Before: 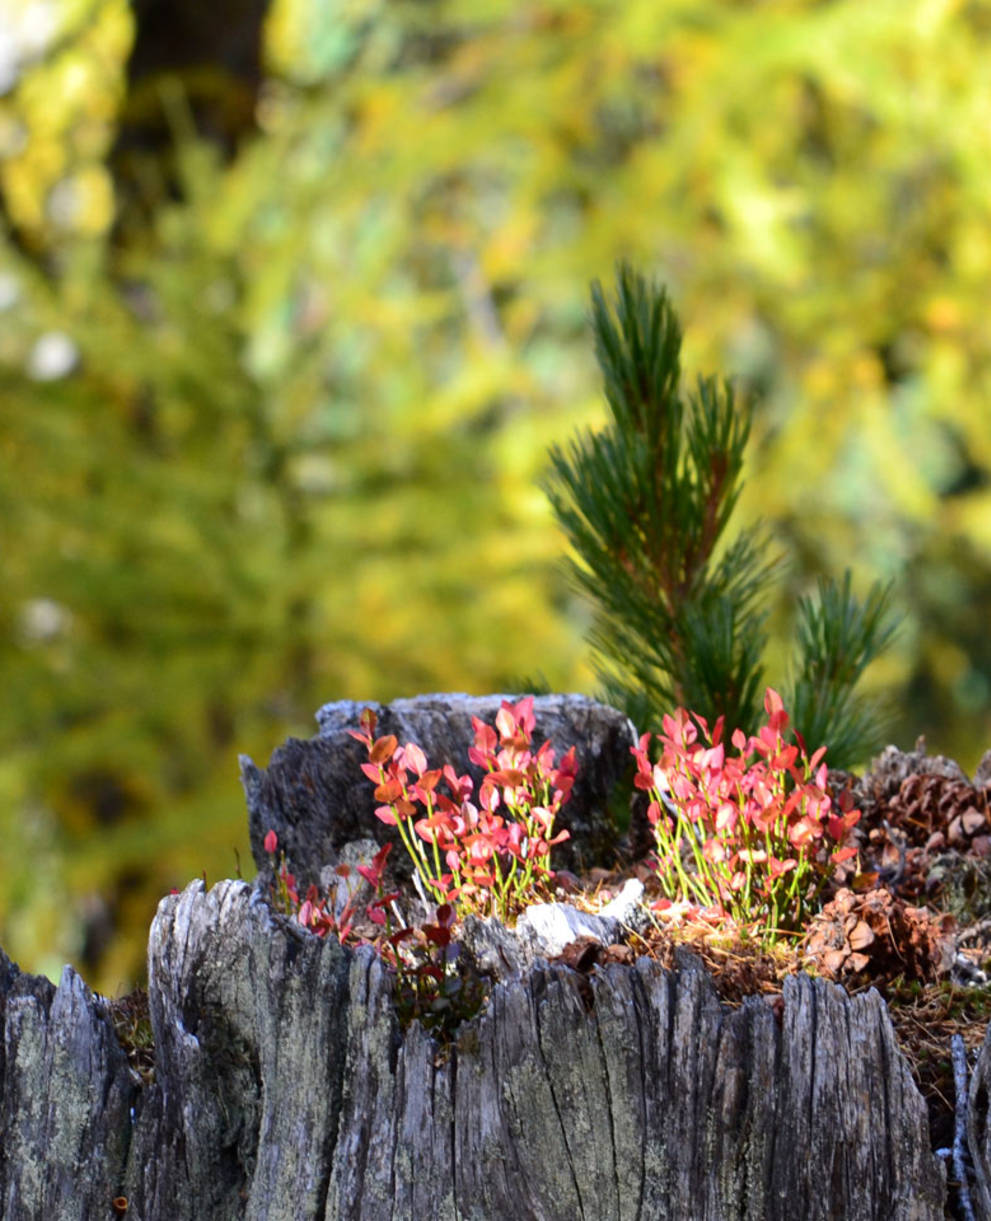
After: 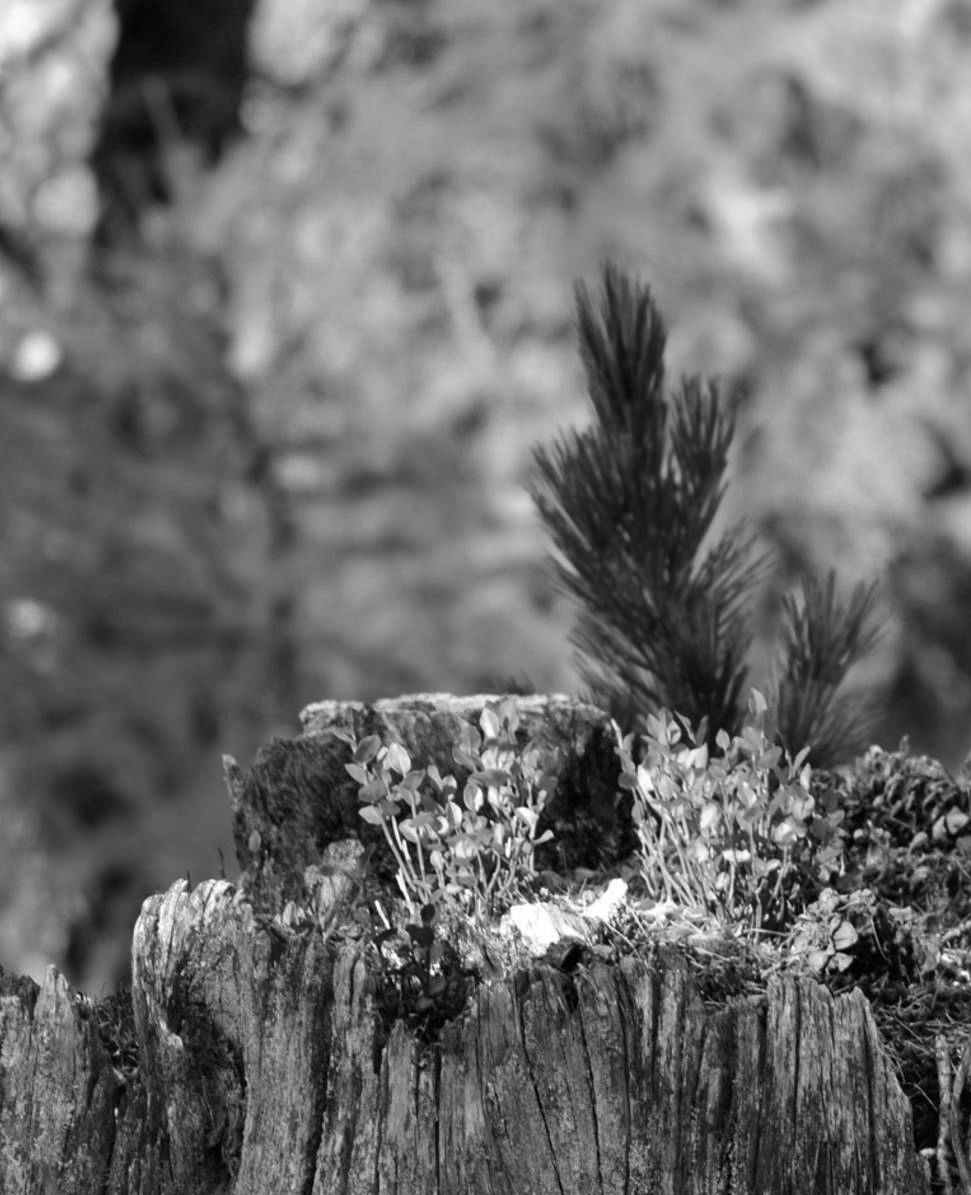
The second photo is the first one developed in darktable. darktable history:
color calibration: output gray [0.246, 0.254, 0.501, 0], gray › normalize channels true, illuminant same as pipeline (D50), adaptation none (bypass), x 0.333, y 0.333, temperature 5016.31 K, gamut compression 0.011
crop: left 1.687%, right 0.27%, bottom 2.085%
tone equalizer: smoothing diameter 24.81%, edges refinement/feathering 9.27, preserve details guided filter
